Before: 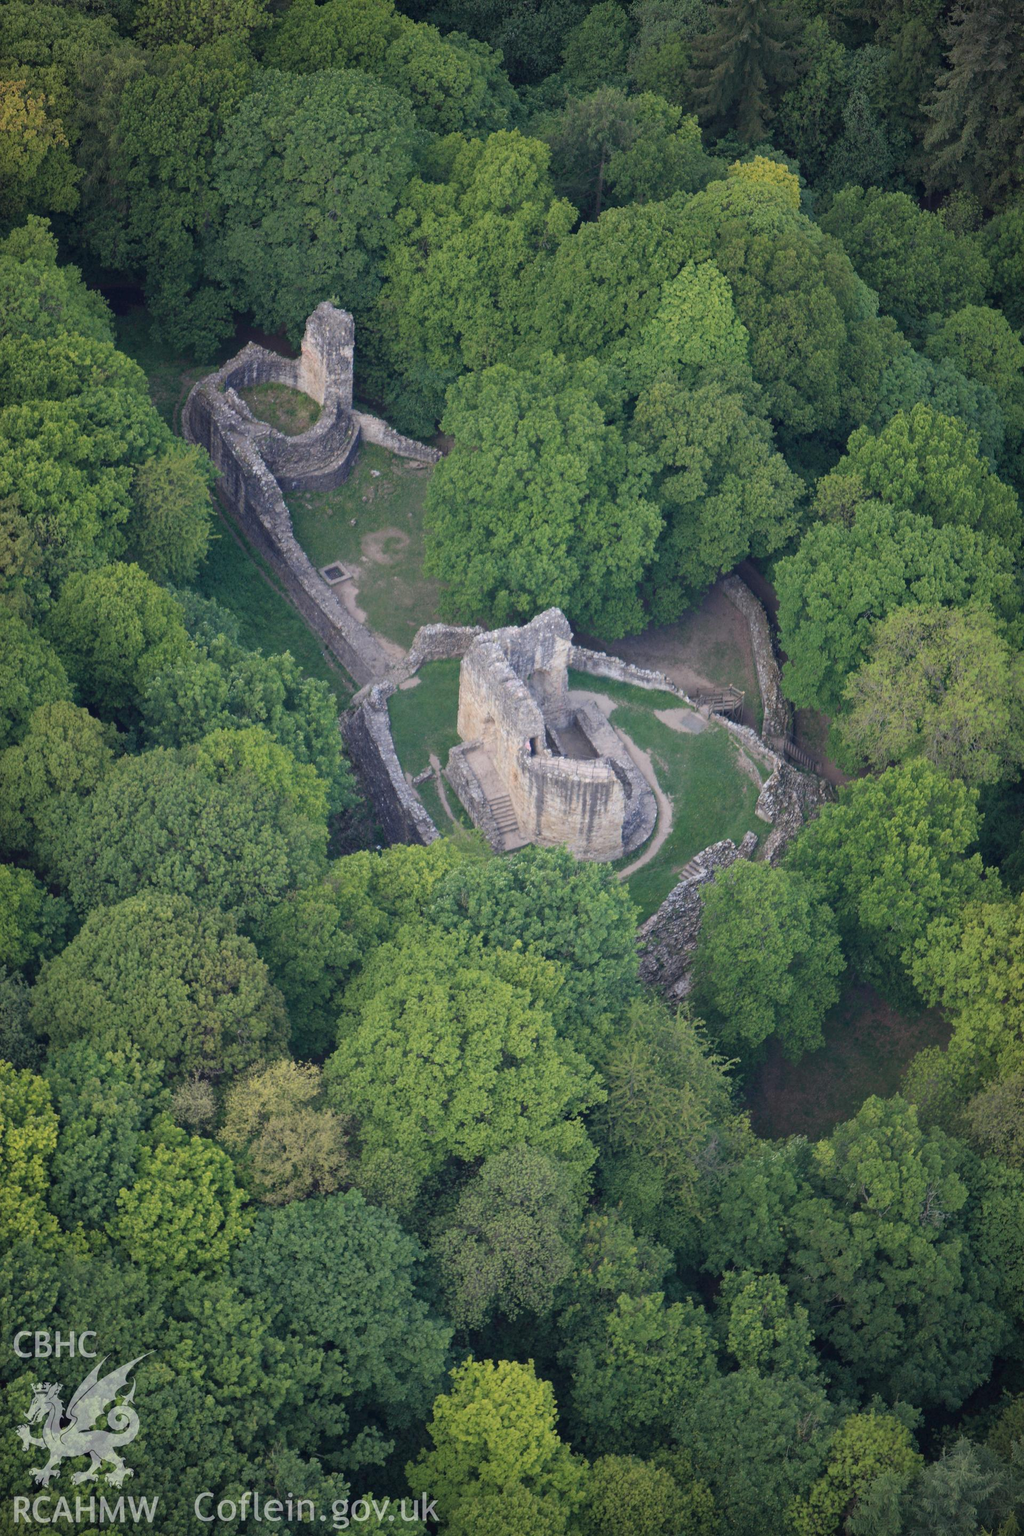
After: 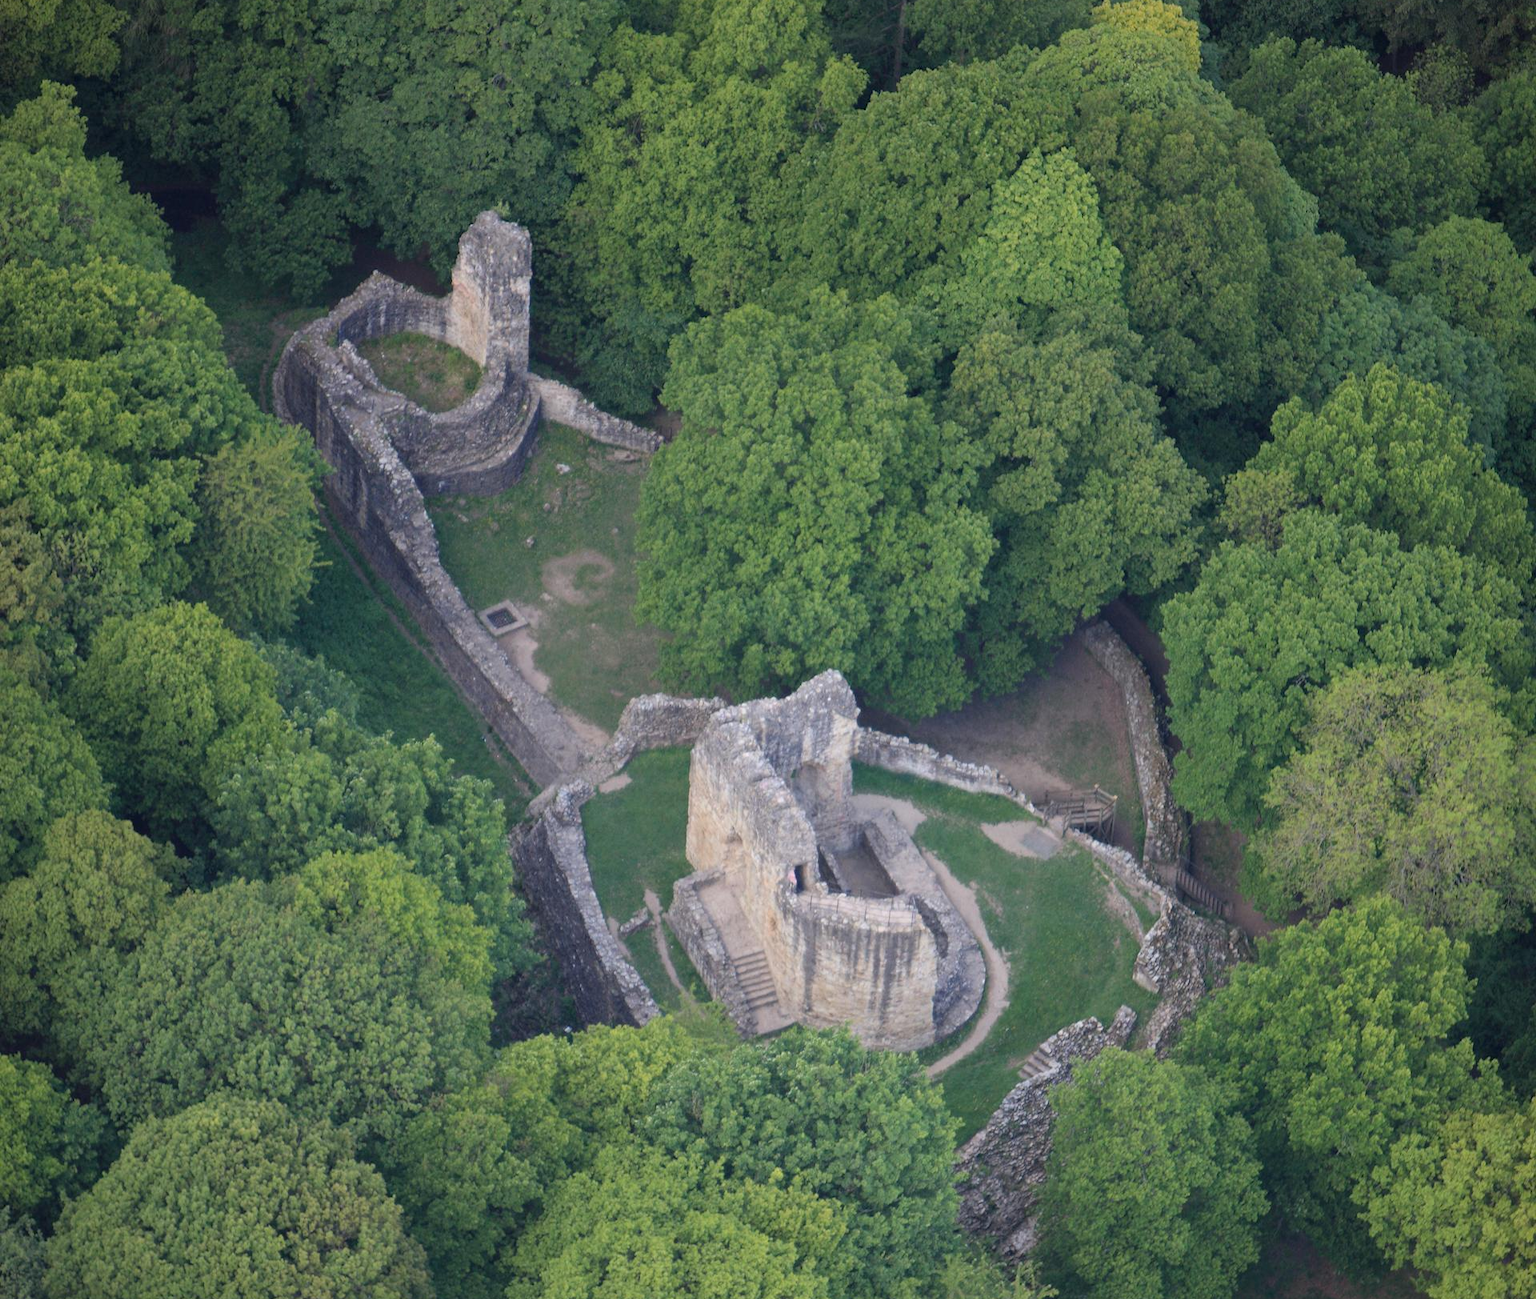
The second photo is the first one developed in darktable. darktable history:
crop and rotate: top 10.501%, bottom 33.104%
